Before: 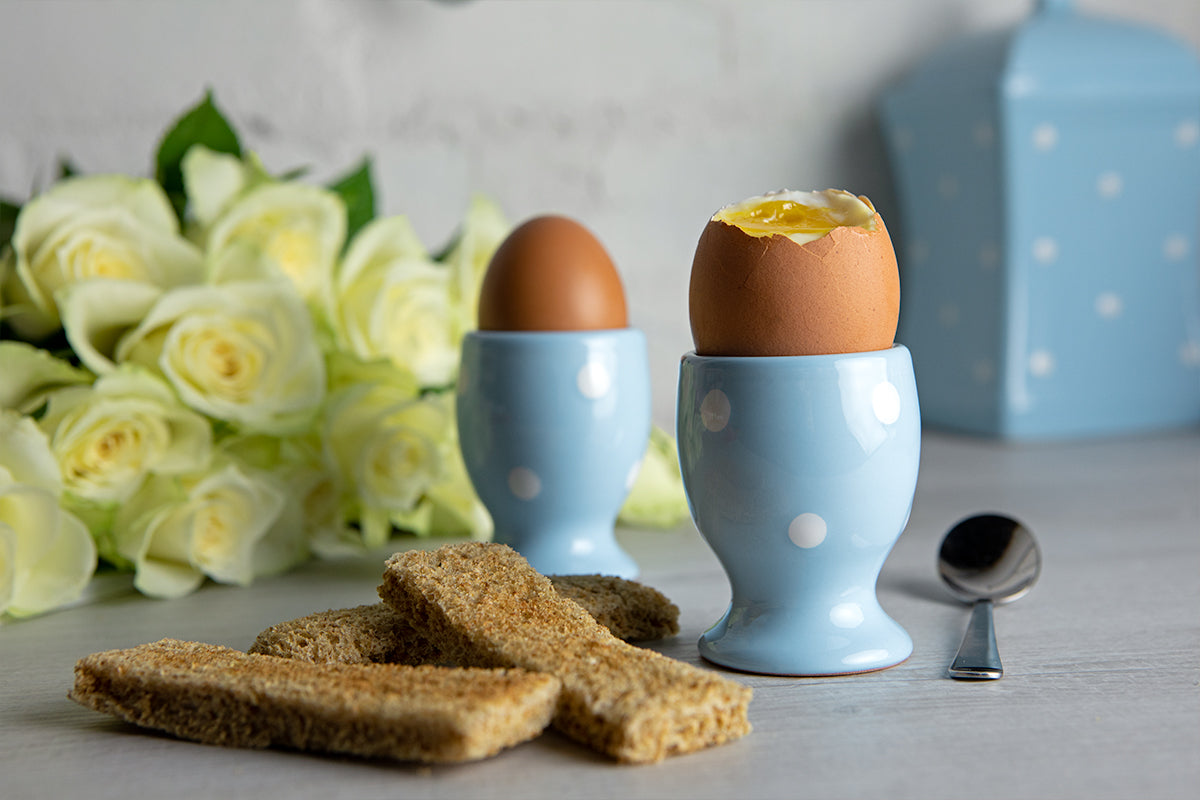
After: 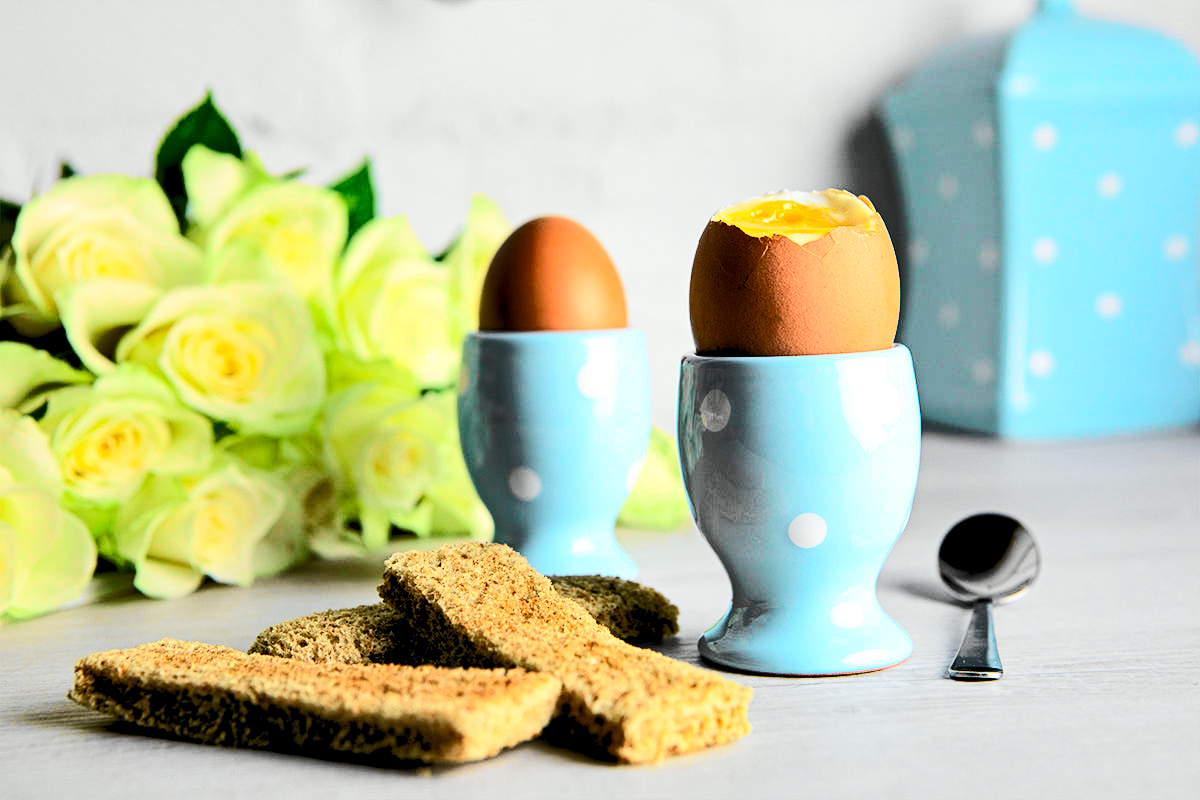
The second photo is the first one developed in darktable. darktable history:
tone curve: curves: ch0 [(0, 0) (0.055, 0.057) (0.258, 0.307) (0.434, 0.543) (0.517, 0.657) (0.745, 0.874) (1, 1)]; ch1 [(0, 0) (0.346, 0.307) (0.418, 0.383) (0.46, 0.439) (0.482, 0.493) (0.502, 0.497) (0.517, 0.506) (0.55, 0.561) (0.588, 0.61) (0.646, 0.688) (1, 1)]; ch2 [(0, 0) (0.346, 0.34) (0.431, 0.45) (0.485, 0.499) (0.5, 0.503) (0.527, 0.508) (0.545, 0.562) (0.679, 0.706) (1, 1)], color space Lab, independent channels, preserve colors none
local contrast: highlights 100%, shadows 100%, detail 120%, midtone range 0.2
rgb levels: levels [[0.013, 0.434, 0.89], [0, 0.5, 1], [0, 0.5, 1]]
shadows and highlights: soften with gaussian
rgb curve: curves: ch0 [(0, 0) (0.284, 0.292) (0.505, 0.644) (1, 1)], compensate middle gray true
